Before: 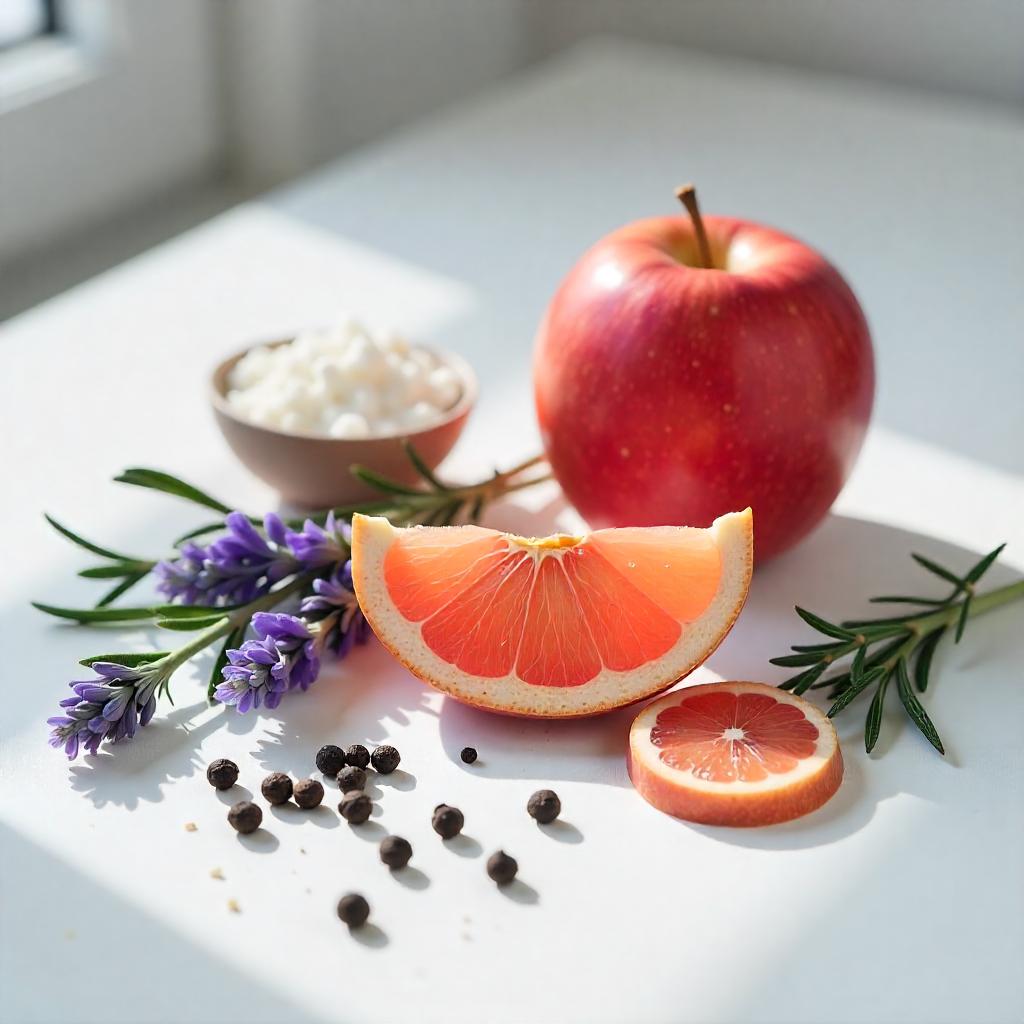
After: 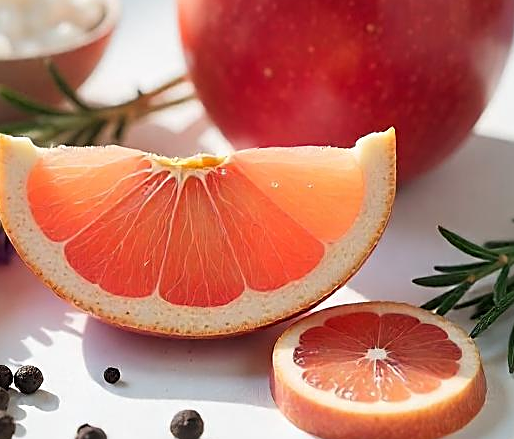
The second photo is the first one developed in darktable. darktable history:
crop: left 34.882%, top 37.115%, right 14.847%, bottom 19.943%
sharpen: on, module defaults
